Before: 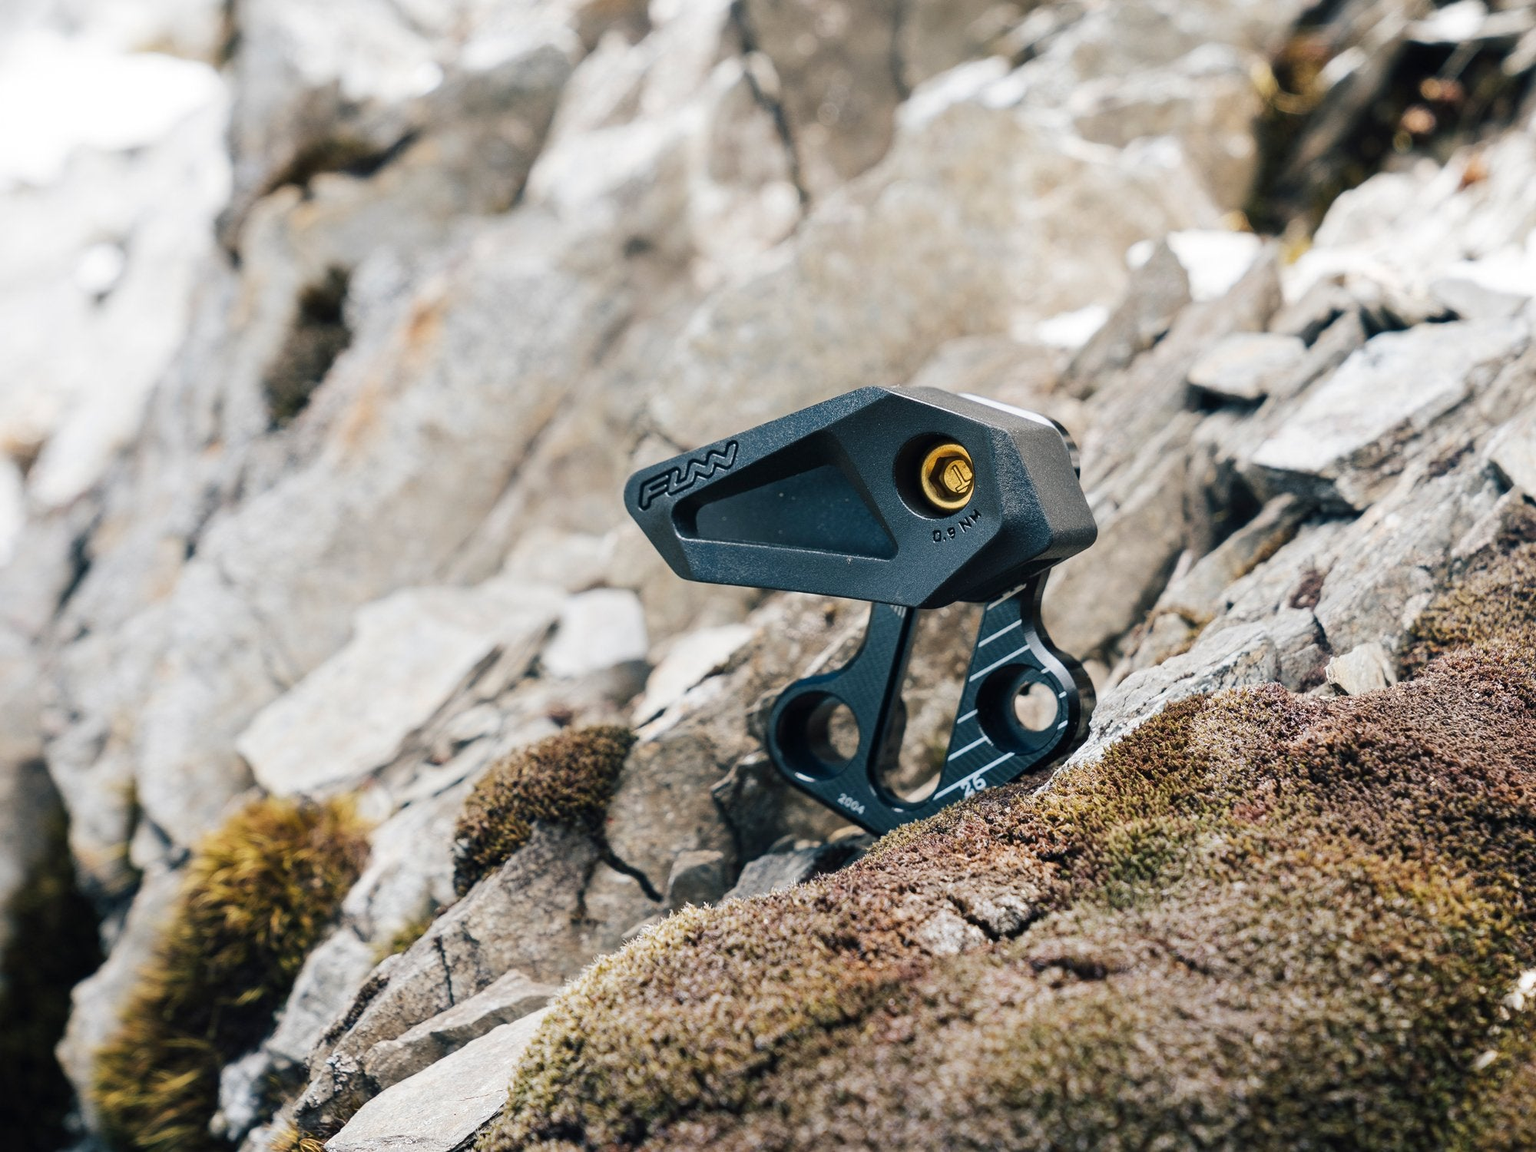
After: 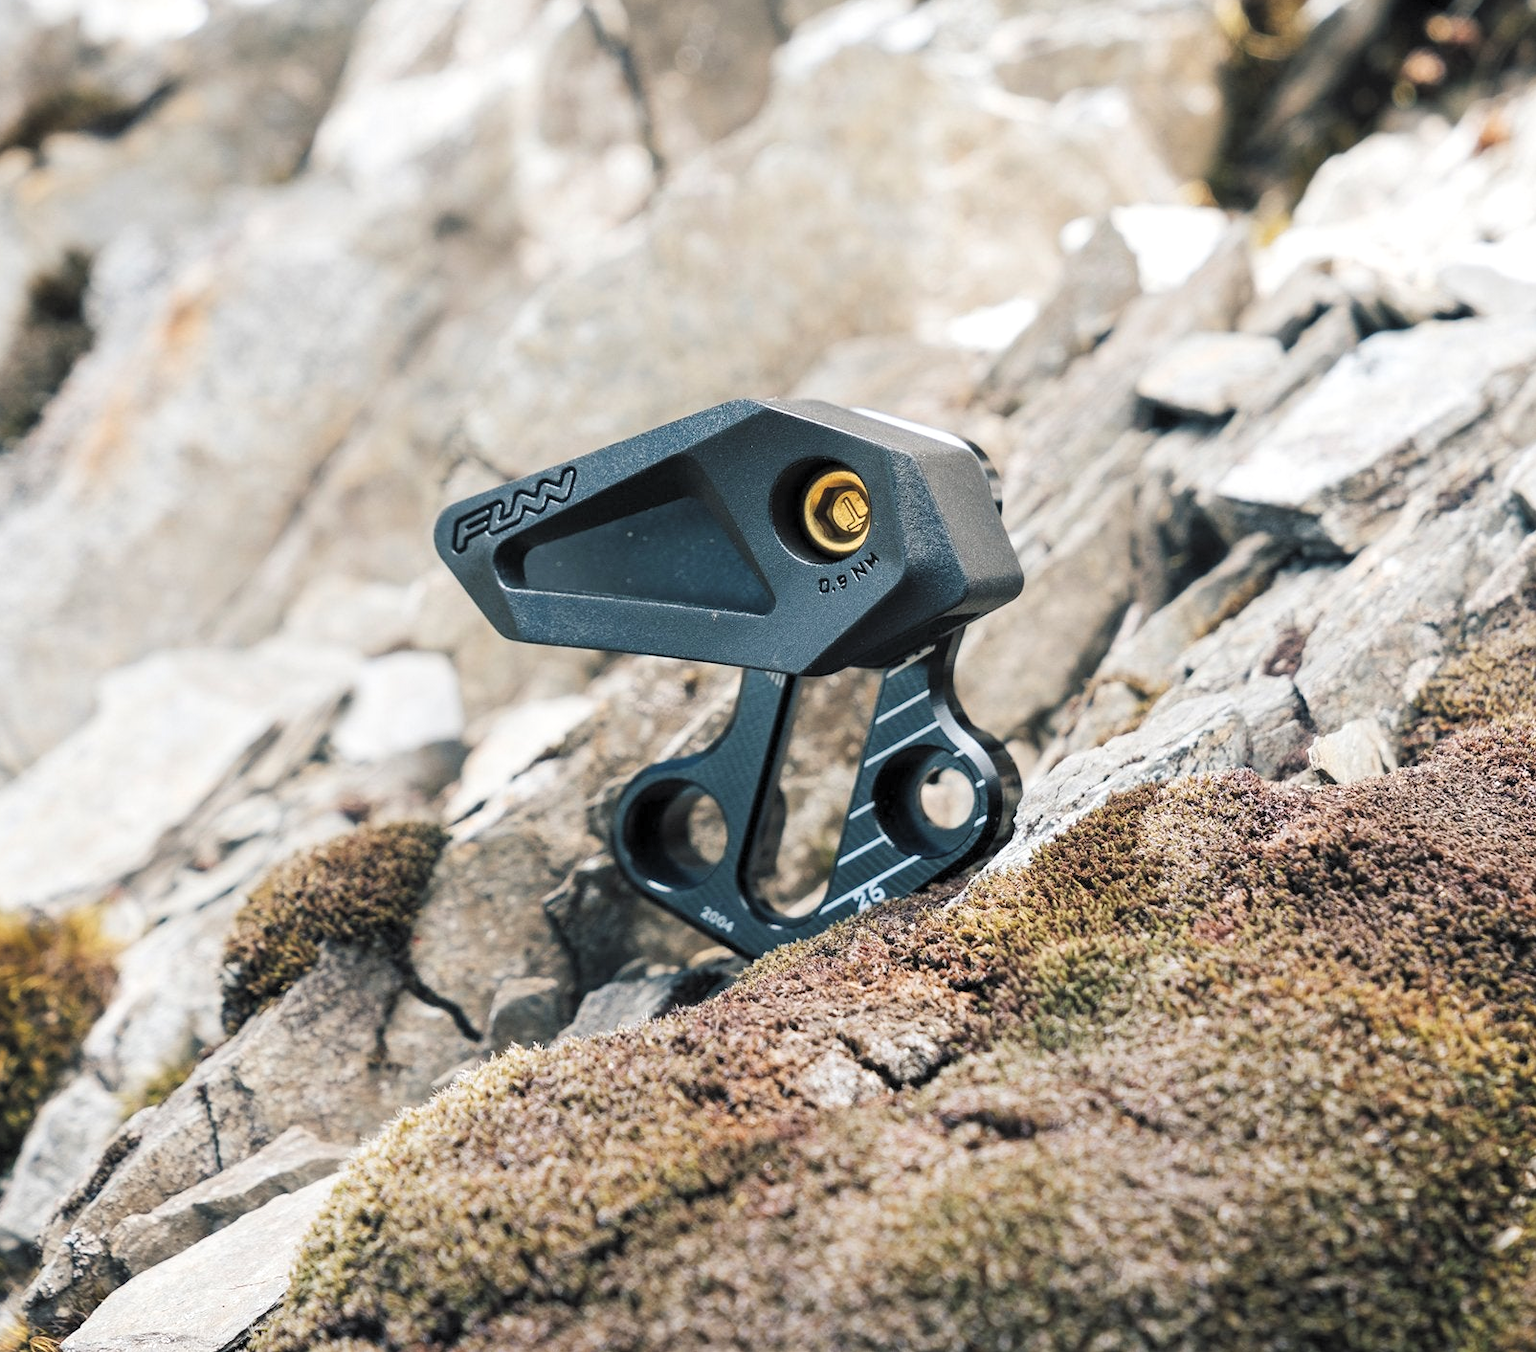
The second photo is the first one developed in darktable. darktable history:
color balance: lift [1.007, 1, 1, 1], gamma [1.097, 1, 1, 1]
crop and rotate: left 17.959%, top 5.771%, right 1.742%
rgb levels: levels [[0.013, 0.434, 0.89], [0, 0.5, 1], [0, 0.5, 1]]
